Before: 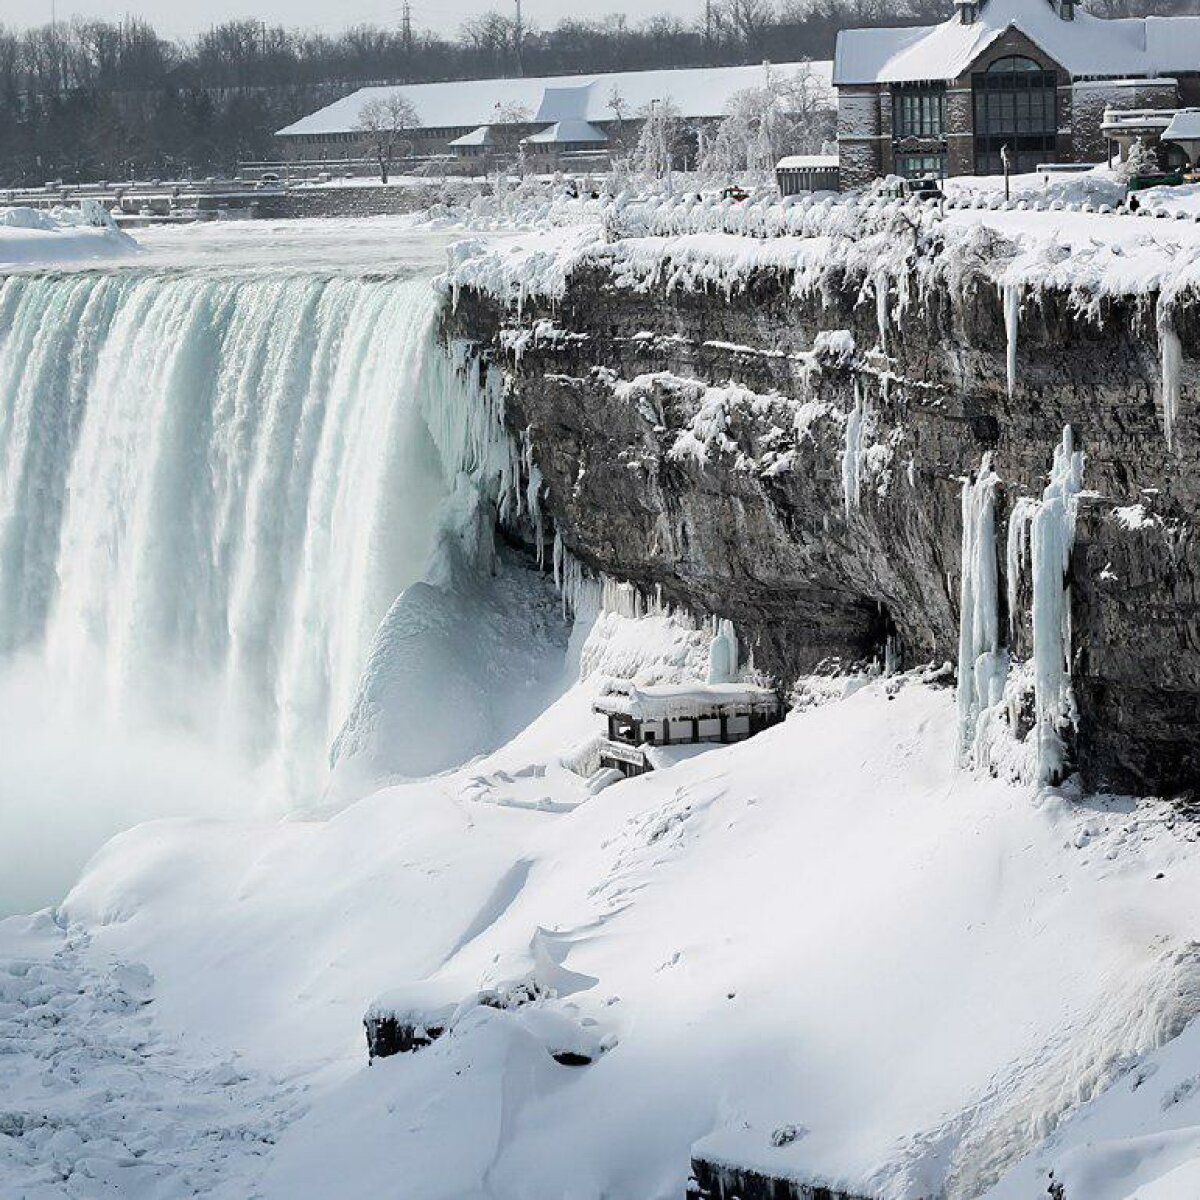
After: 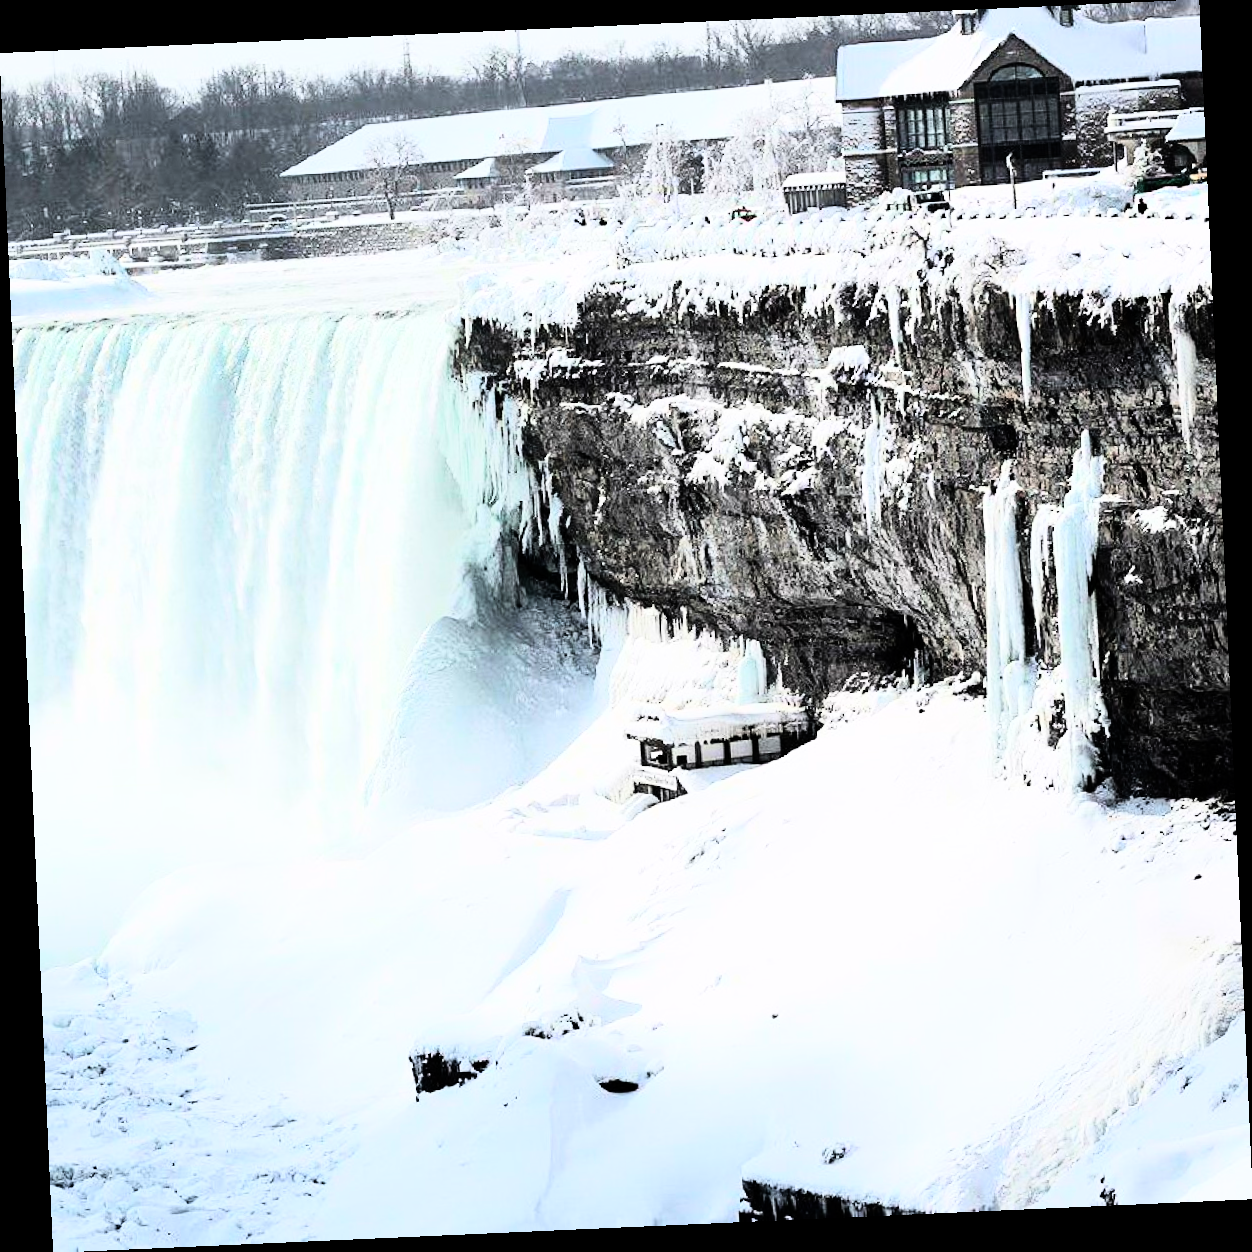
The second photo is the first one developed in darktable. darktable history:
rgb curve: curves: ch0 [(0, 0) (0.21, 0.15) (0.24, 0.21) (0.5, 0.75) (0.75, 0.96) (0.89, 0.99) (1, 1)]; ch1 [(0, 0.02) (0.21, 0.13) (0.25, 0.2) (0.5, 0.67) (0.75, 0.9) (0.89, 0.97) (1, 1)]; ch2 [(0, 0.02) (0.21, 0.13) (0.25, 0.2) (0.5, 0.67) (0.75, 0.9) (0.89, 0.97) (1, 1)], compensate middle gray true
rotate and perspective: rotation -2.56°, automatic cropping off
